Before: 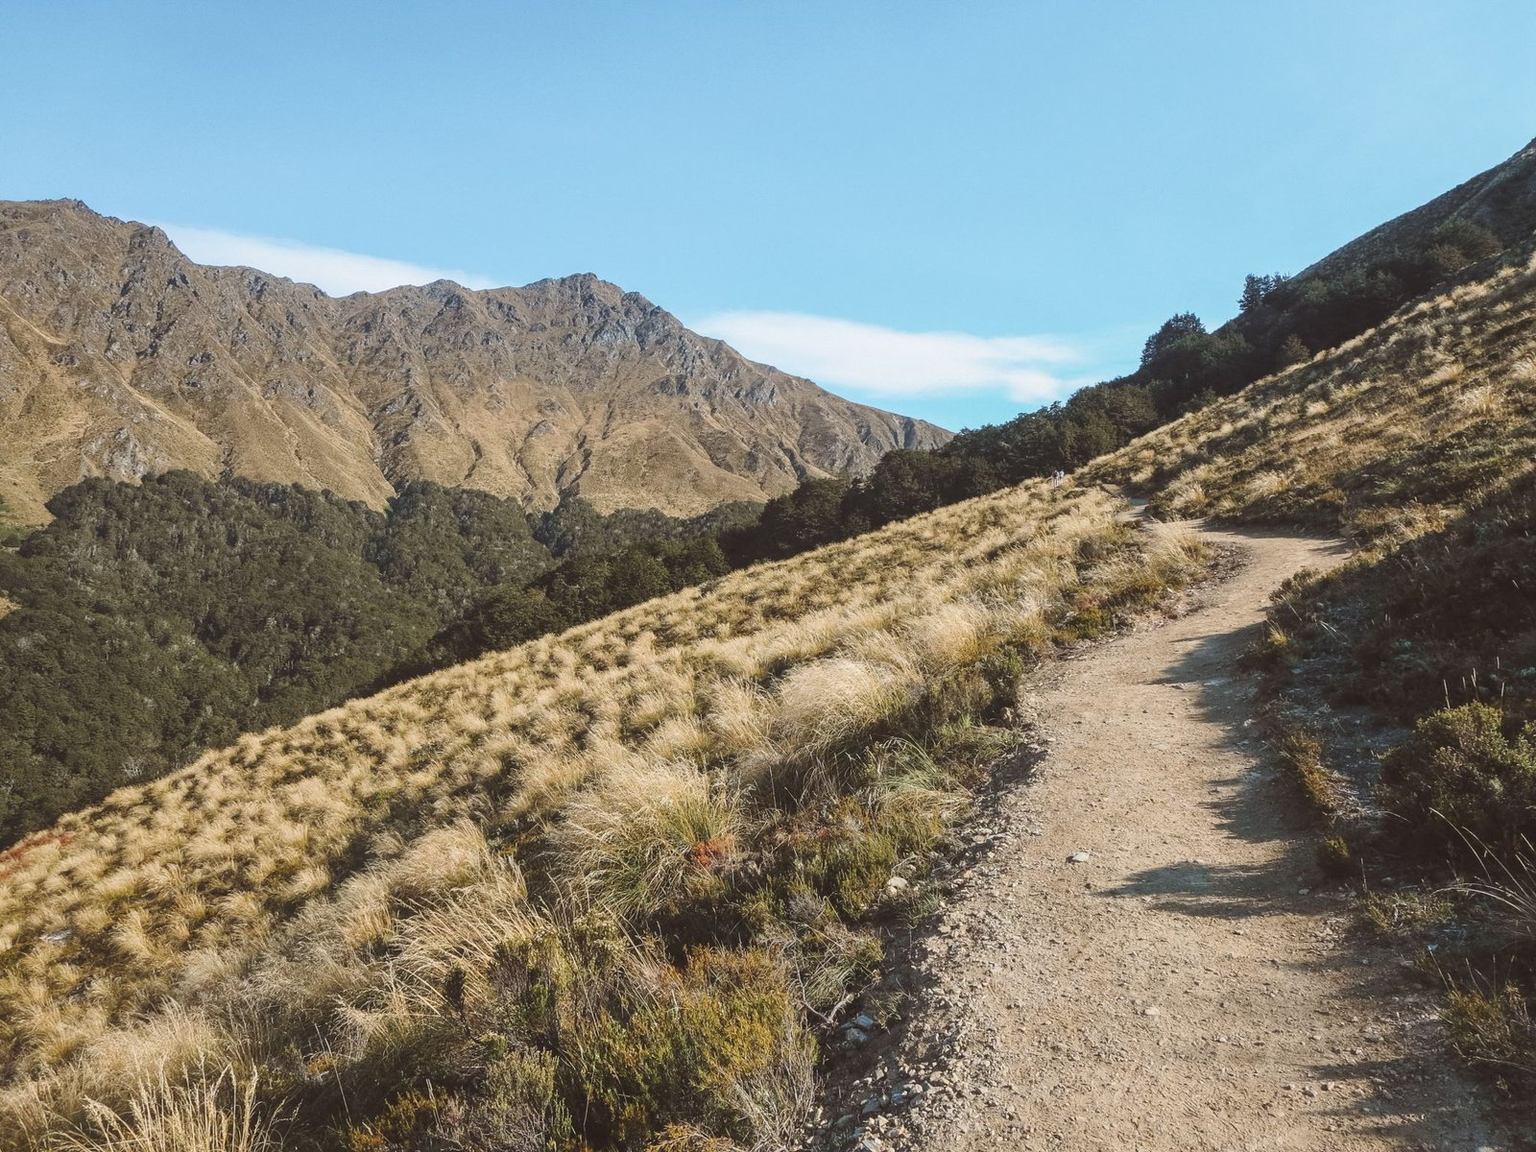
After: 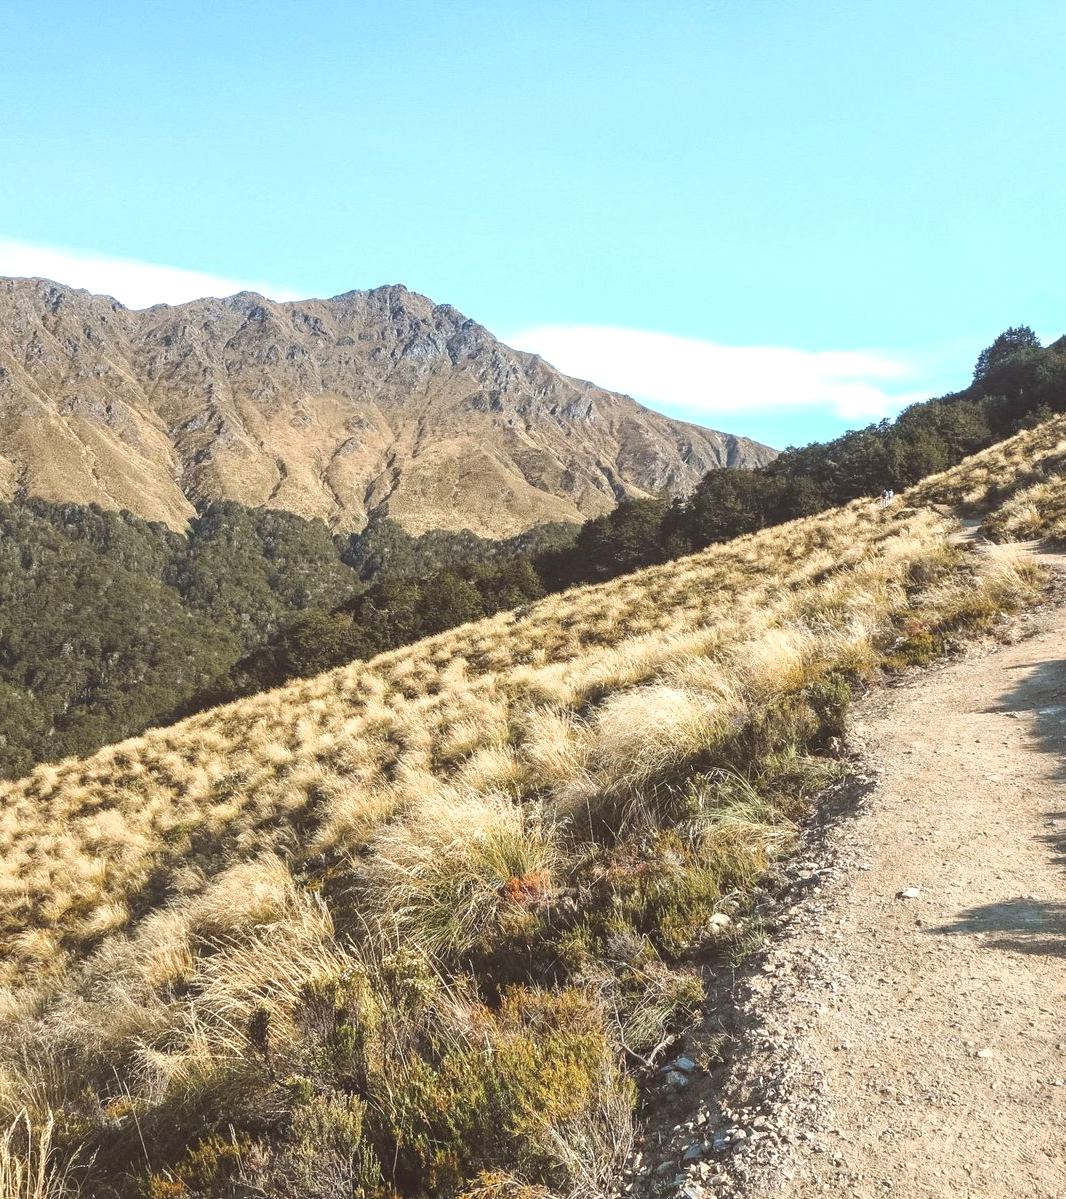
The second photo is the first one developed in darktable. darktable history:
exposure: exposure 0.6 EV, compensate highlight preservation false
crop and rotate: left 13.537%, right 19.796%
